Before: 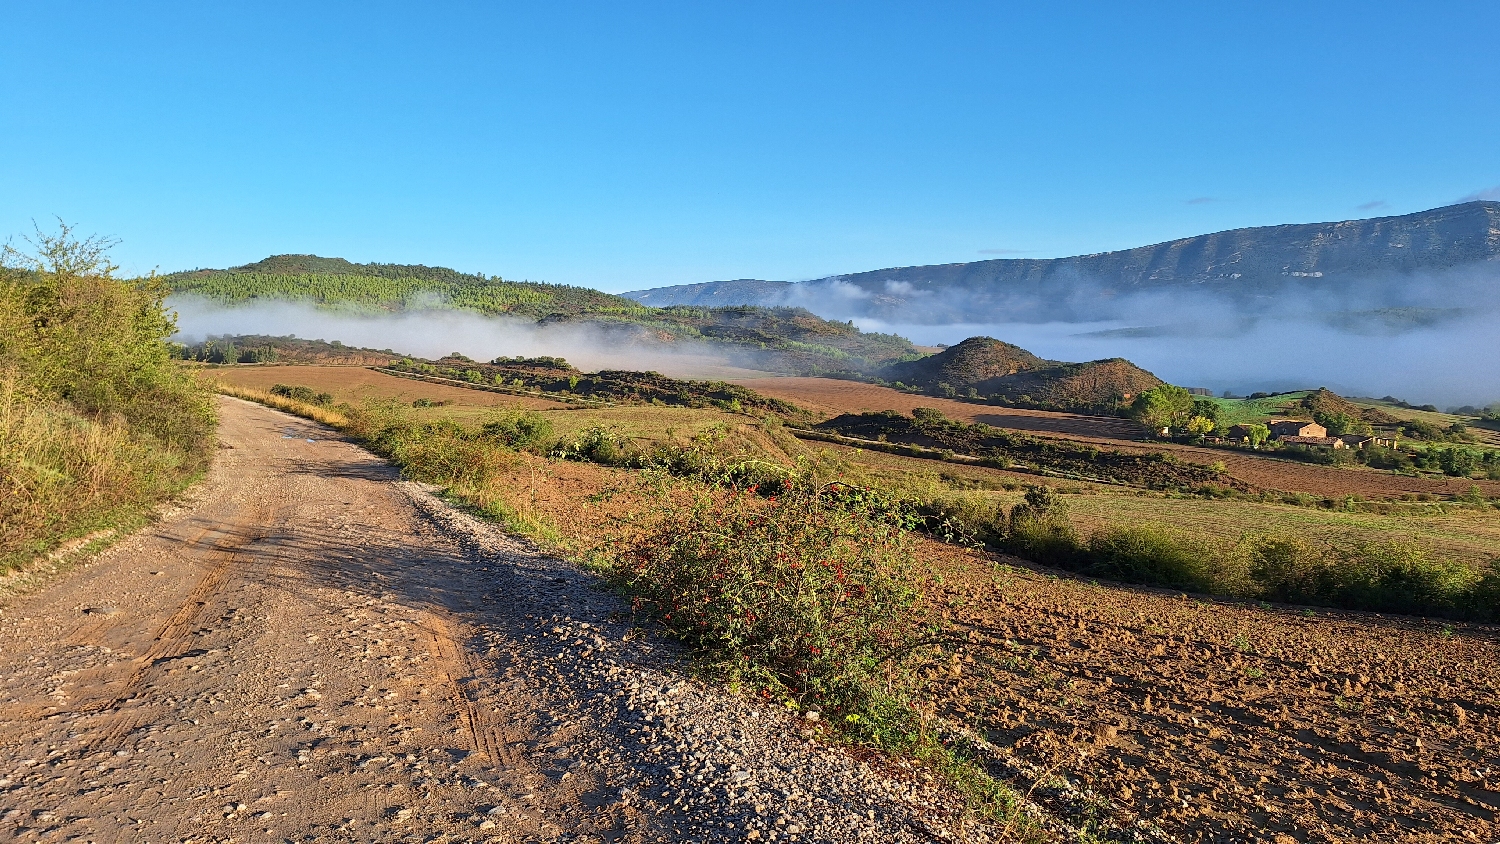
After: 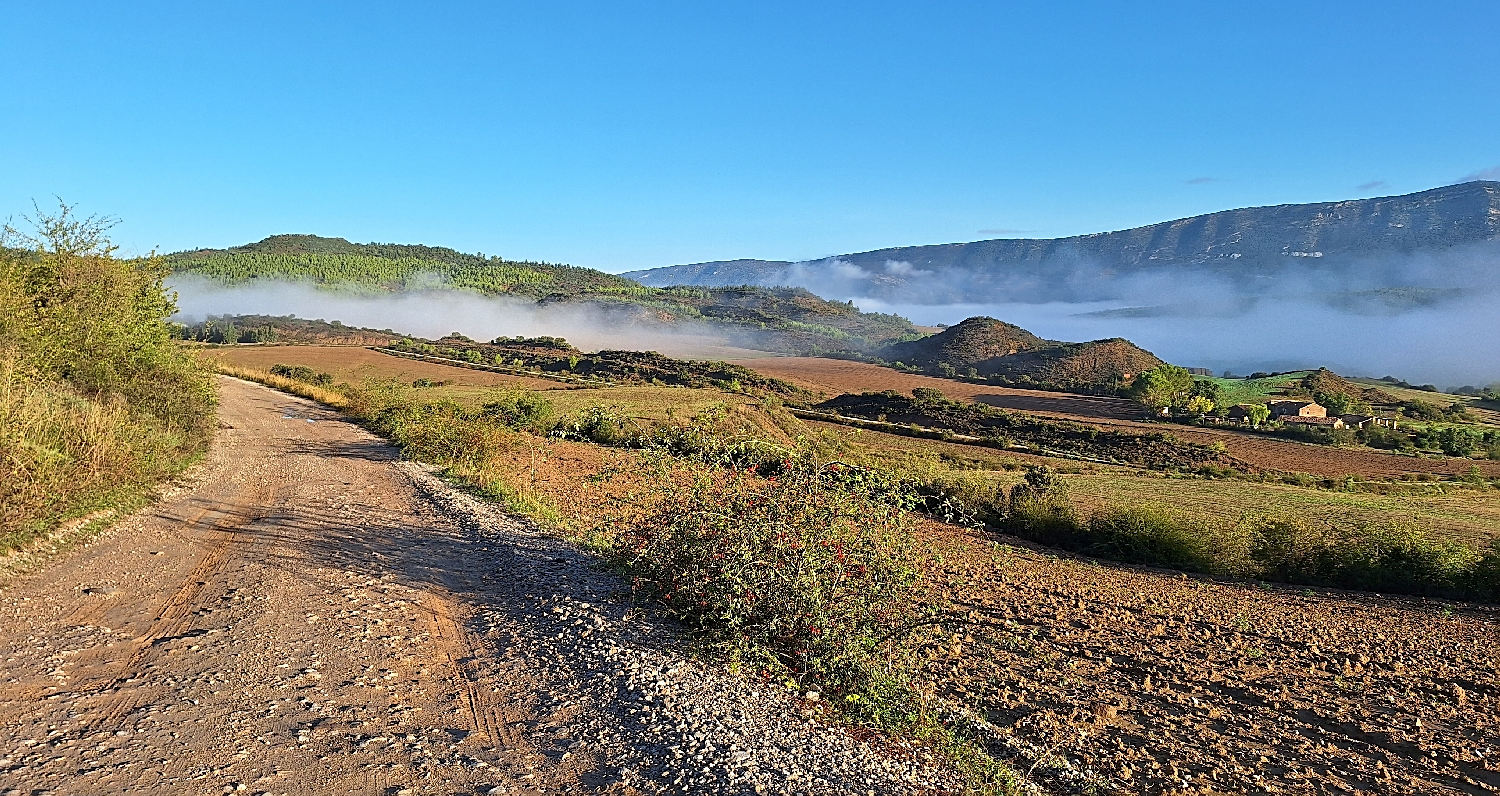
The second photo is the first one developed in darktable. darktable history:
sharpen: on, module defaults
crop and rotate: top 2.484%, bottom 3.116%
